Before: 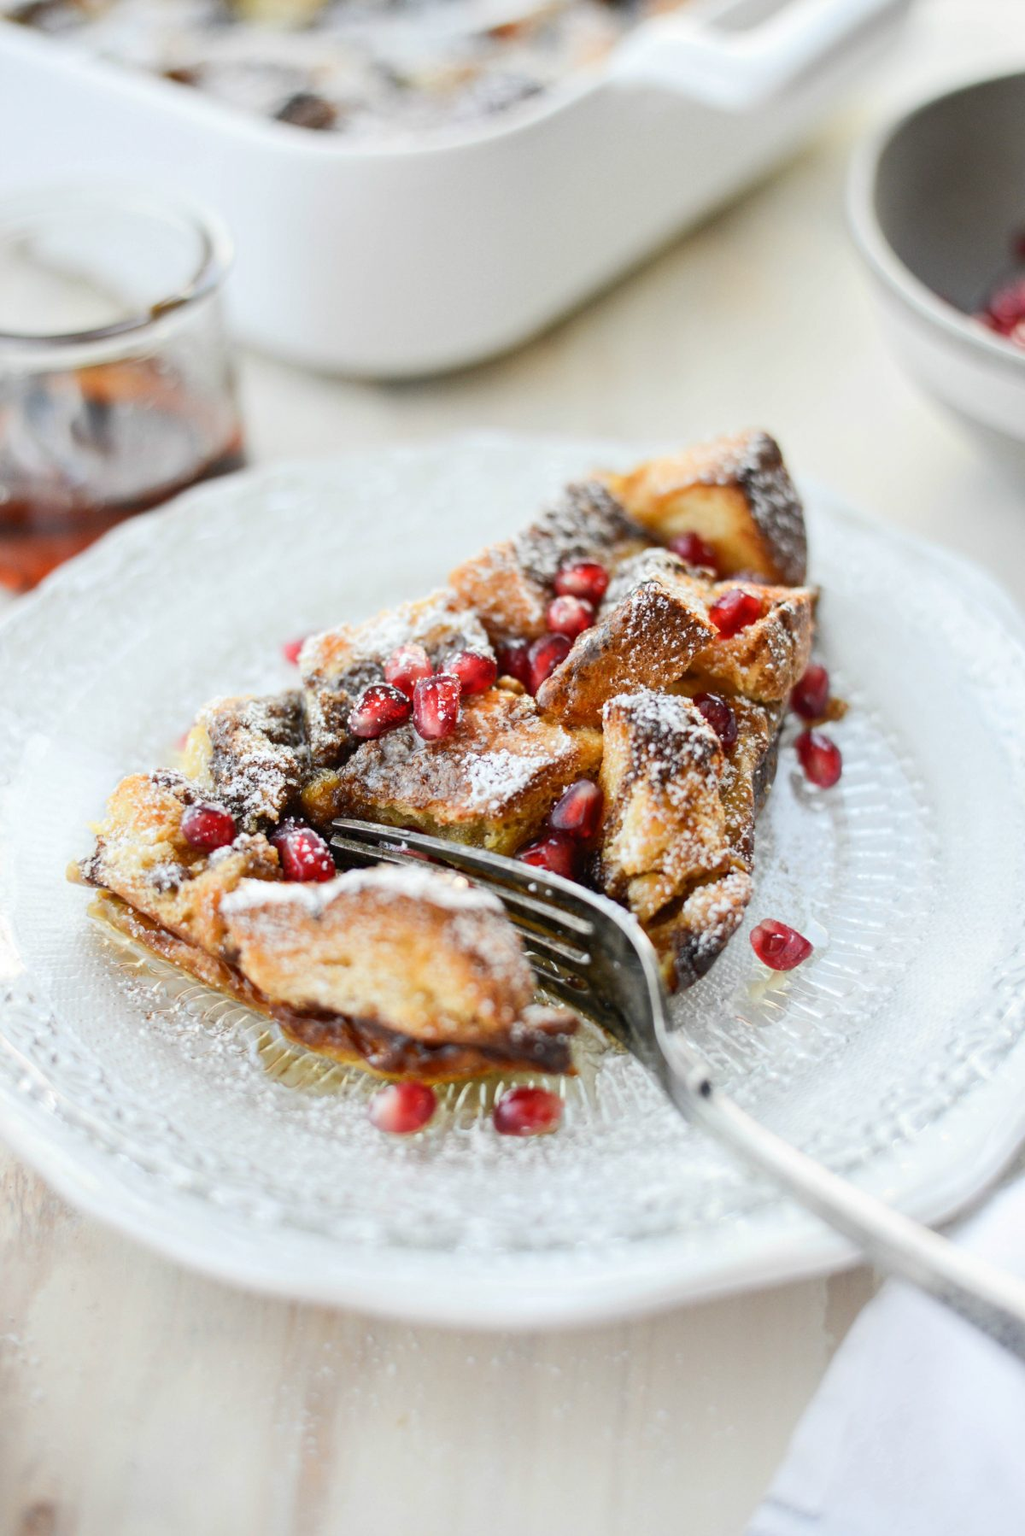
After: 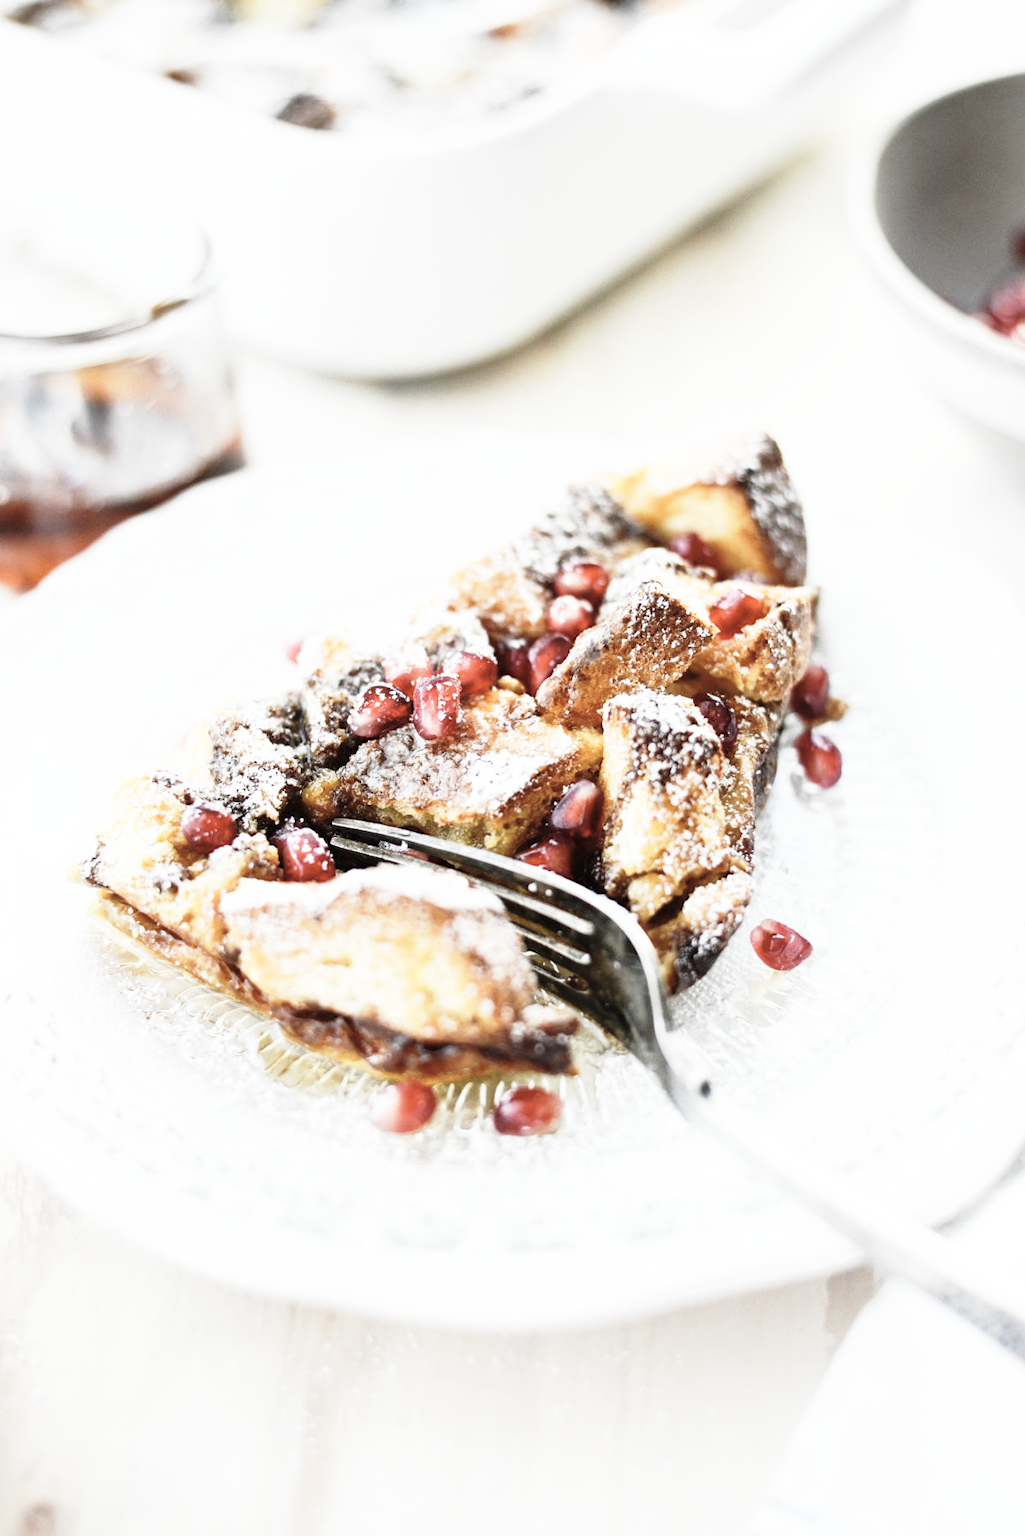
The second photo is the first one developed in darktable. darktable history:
base curve: curves: ch0 [(0, 0) (0.026, 0.03) (0.109, 0.232) (0.351, 0.748) (0.669, 0.968) (1, 1)], preserve colors none
color correction: saturation 0.57
